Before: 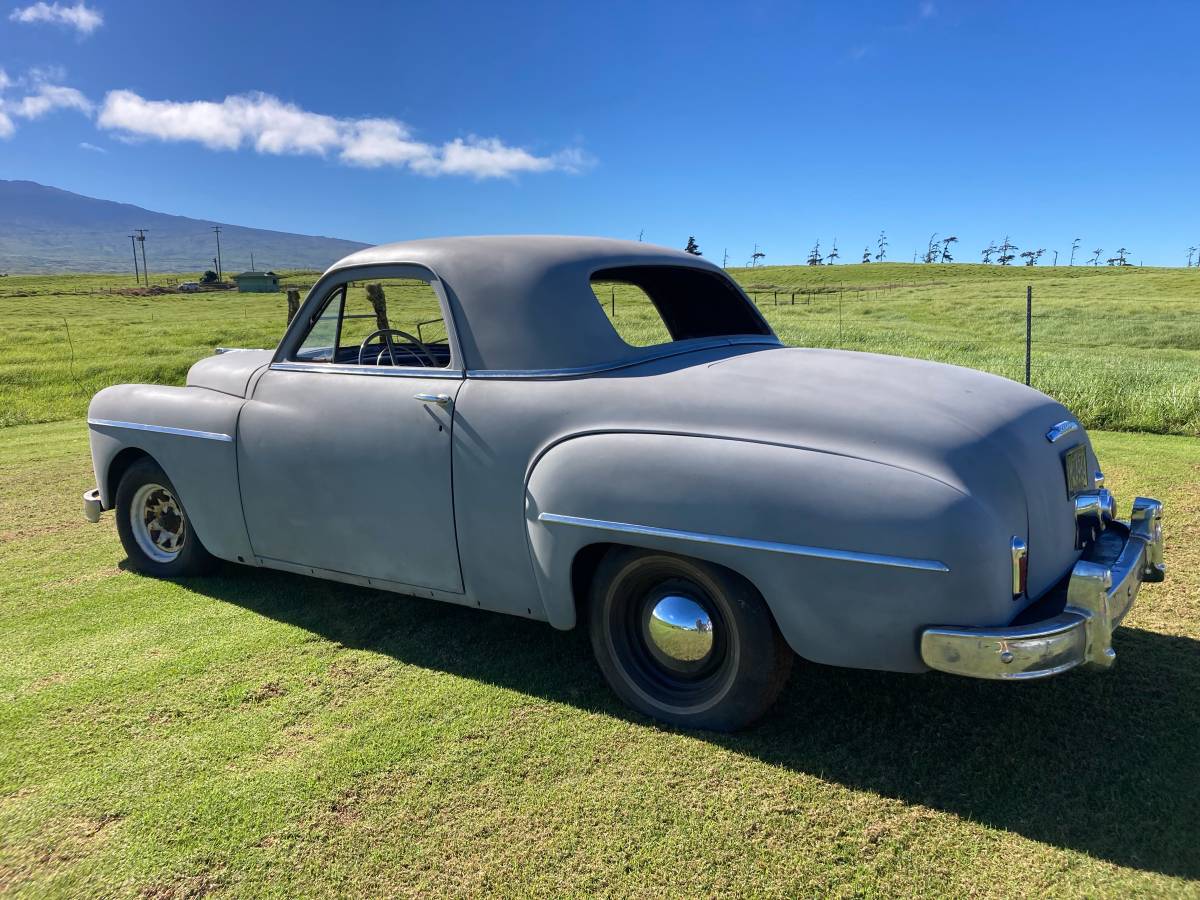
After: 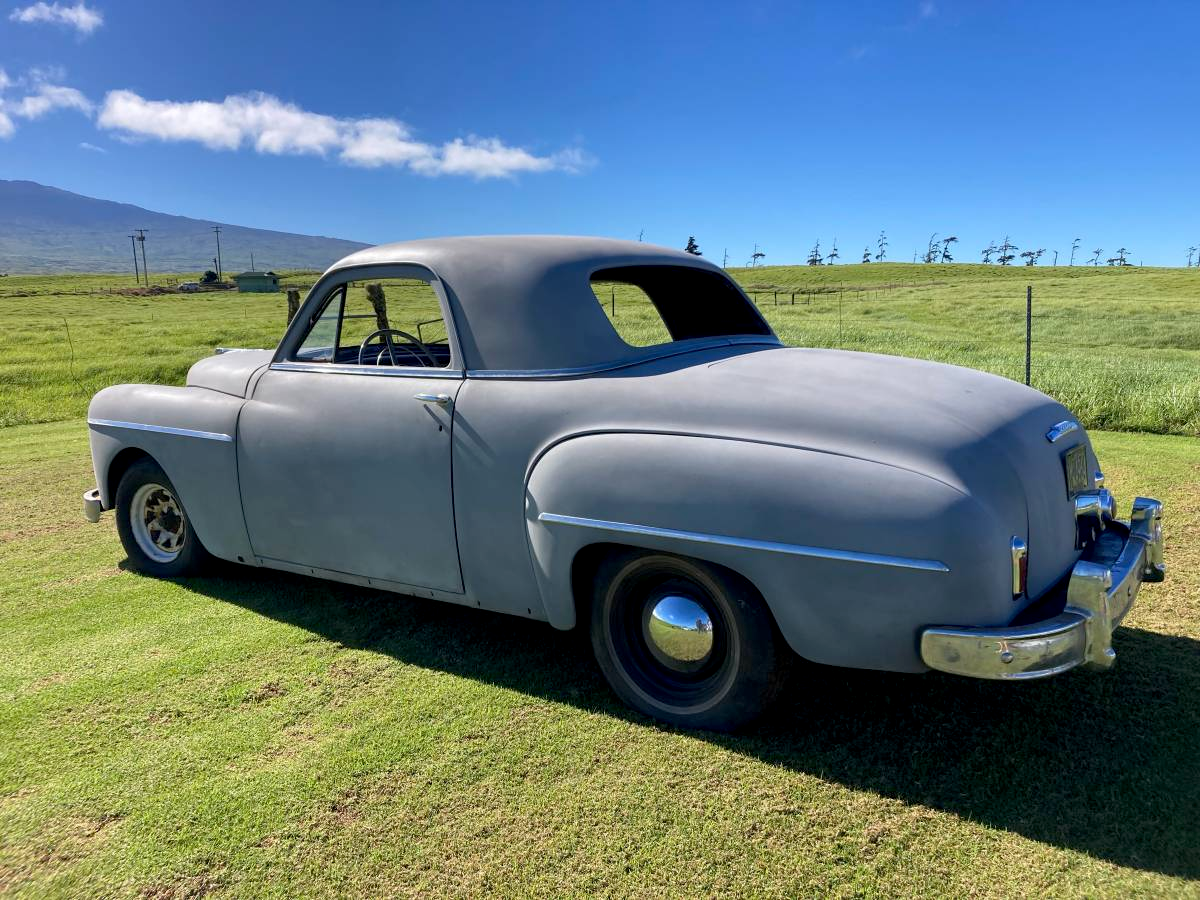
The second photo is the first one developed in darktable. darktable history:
exposure: black level correction 0.005, exposure 0.017 EV, compensate exposure bias true, compensate highlight preservation false
